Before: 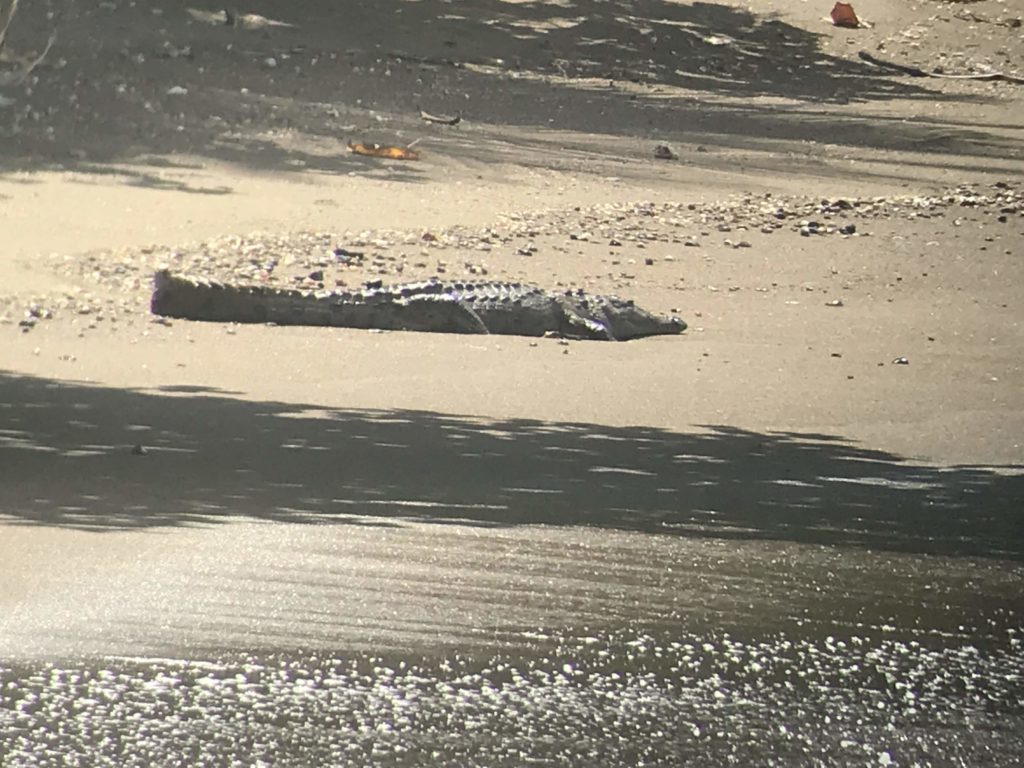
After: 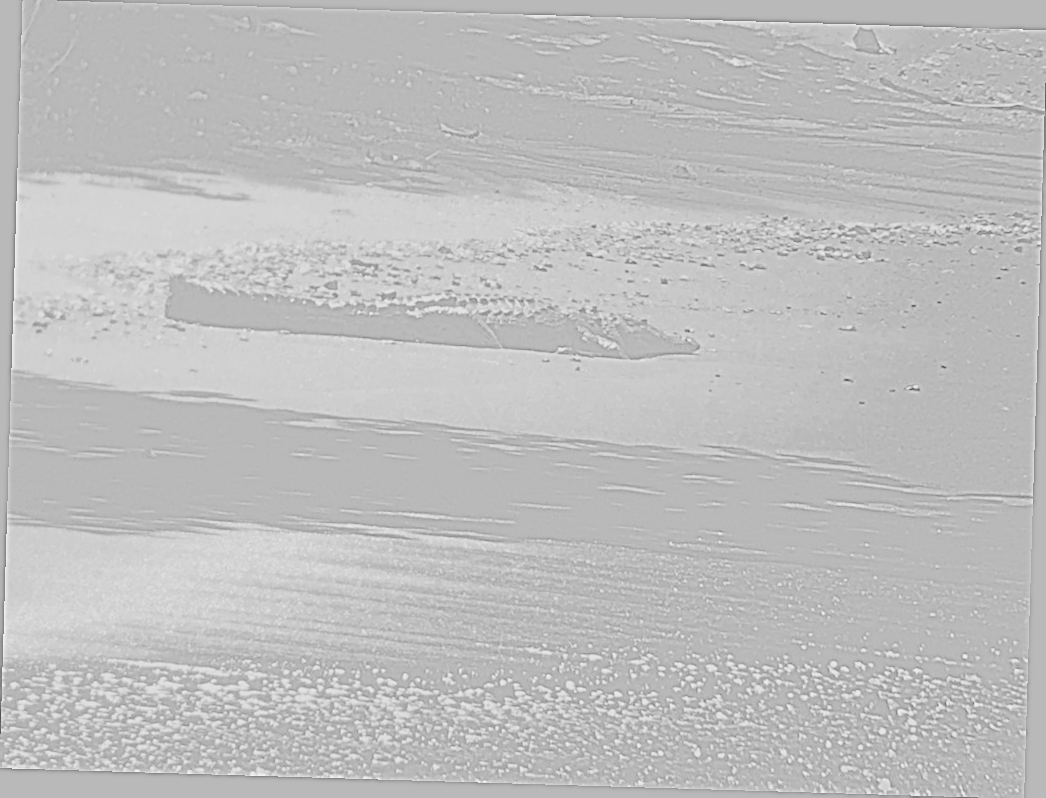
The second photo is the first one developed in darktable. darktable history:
contrast brightness saturation: saturation -0.1
exposure: black level correction 0, exposure 1.379 EV, compensate exposure bias true, compensate highlight preservation false
base curve: curves: ch0 [(0, 0.003) (0.001, 0.002) (0.006, 0.004) (0.02, 0.022) (0.048, 0.086) (0.094, 0.234) (0.162, 0.431) (0.258, 0.629) (0.385, 0.8) (0.548, 0.918) (0.751, 0.988) (1, 1)], preserve colors none
rotate and perspective: rotation 1.72°, automatic cropping off
highpass: sharpness 5.84%, contrast boost 8.44%
haze removal: compatibility mode true, adaptive false
